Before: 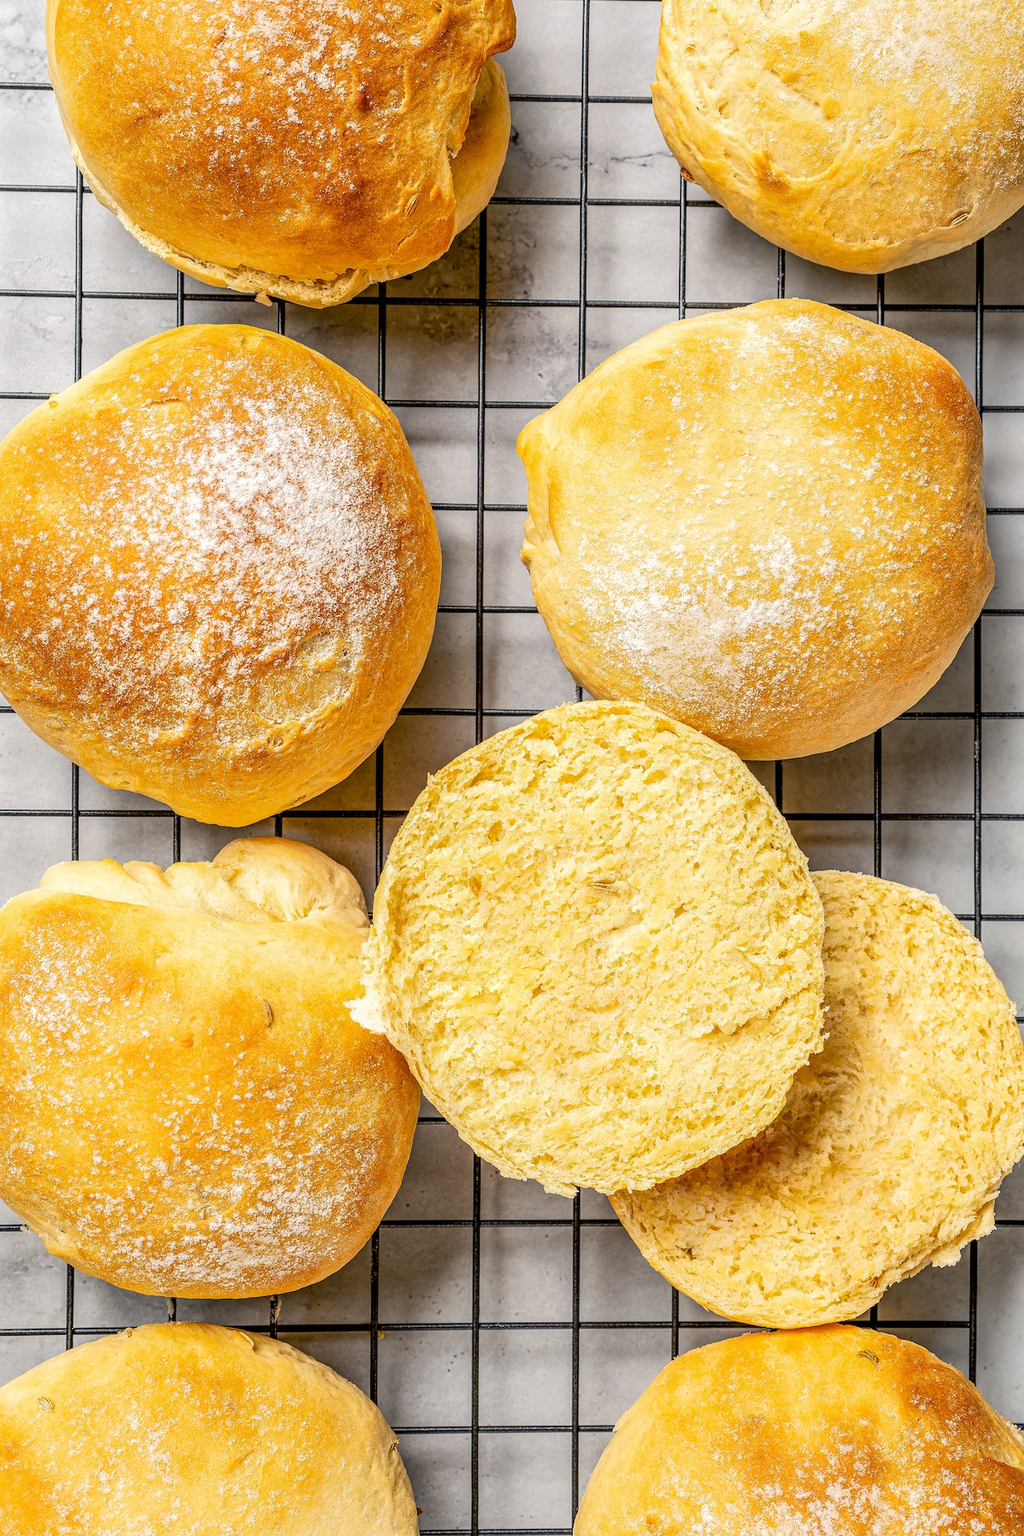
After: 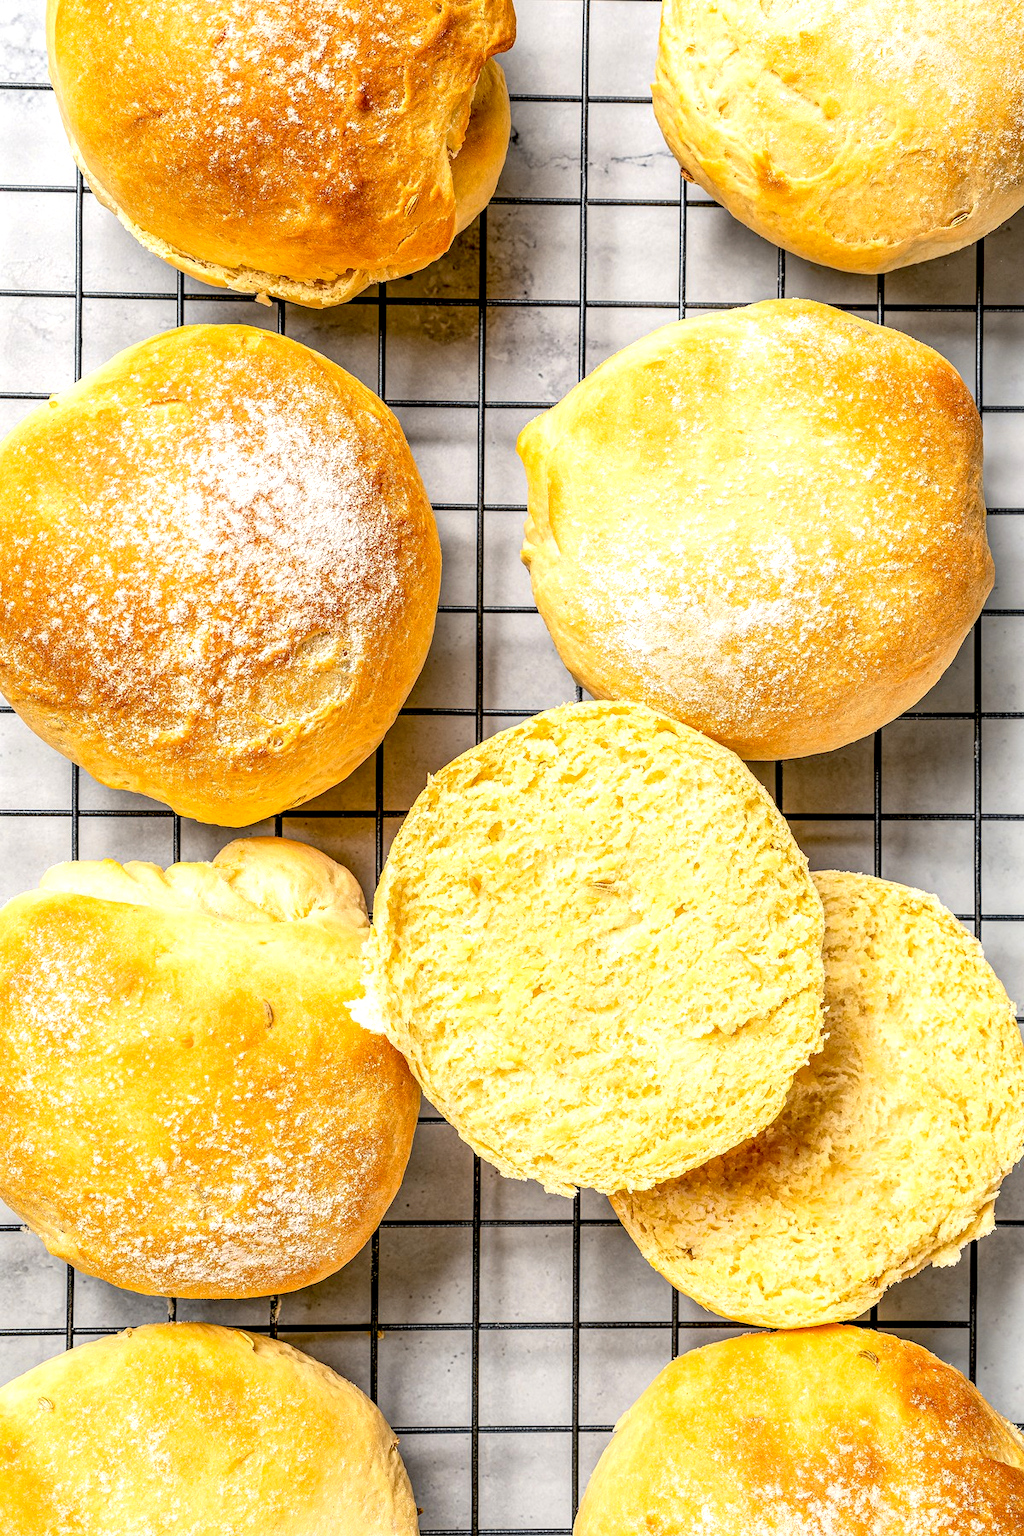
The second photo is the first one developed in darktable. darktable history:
exposure: black level correction 0.005, exposure 0.411 EV, compensate highlight preservation false
